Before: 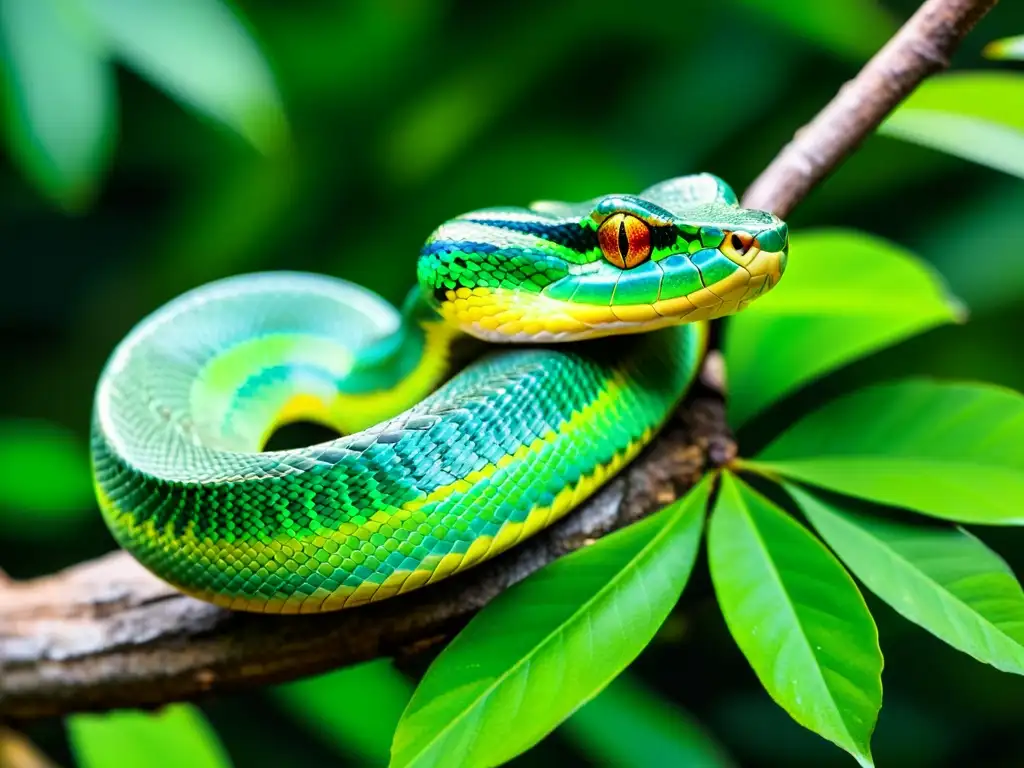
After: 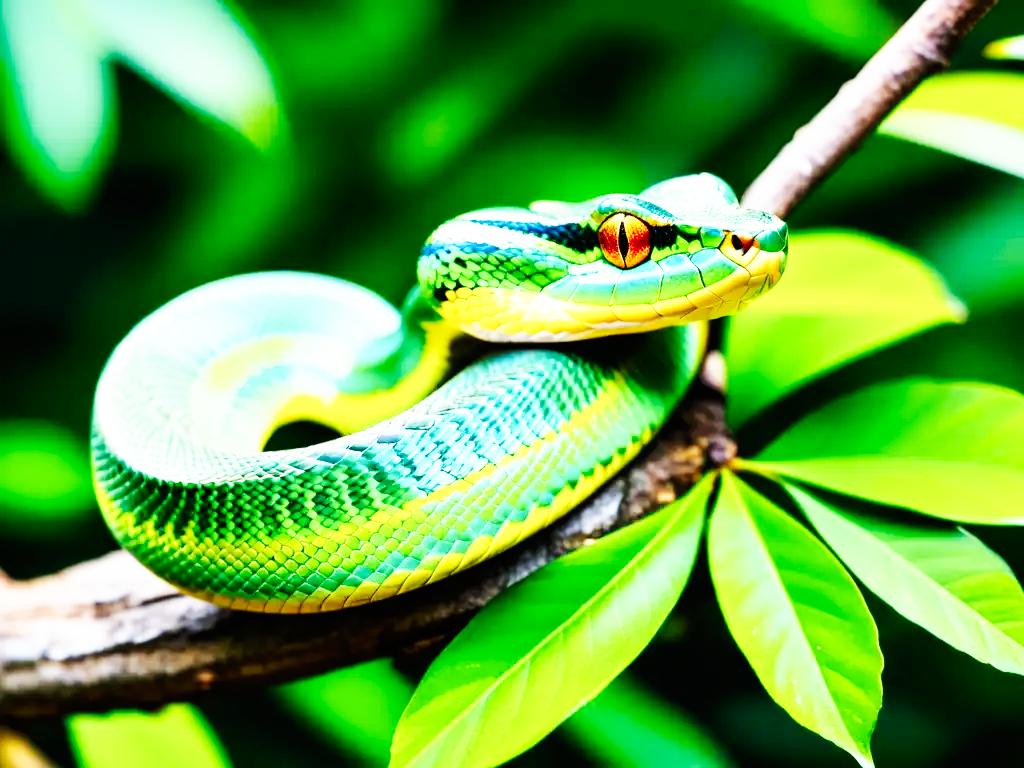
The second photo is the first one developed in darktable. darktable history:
color zones: curves: ch0 [(0.068, 0.464) (0.25, 0.5) (0.48, 0.508) (0.75, 0.536) (0.886, 0.476) (0.967, 0.456)]; ch1 [(0.066, 0.456) (0.25, 0.5) (0.616, 0.508) (0.746, 0.56) (0.934, 0.444)]
base curve: curves: ch0 [(0, 0) (0.007, 0.004) (0.027, 0.03) (0.046, 0.07) (0.207, 0.54) (0.442, 0.872) (0.673, 0.972) (1, 1)], preserve colors none
